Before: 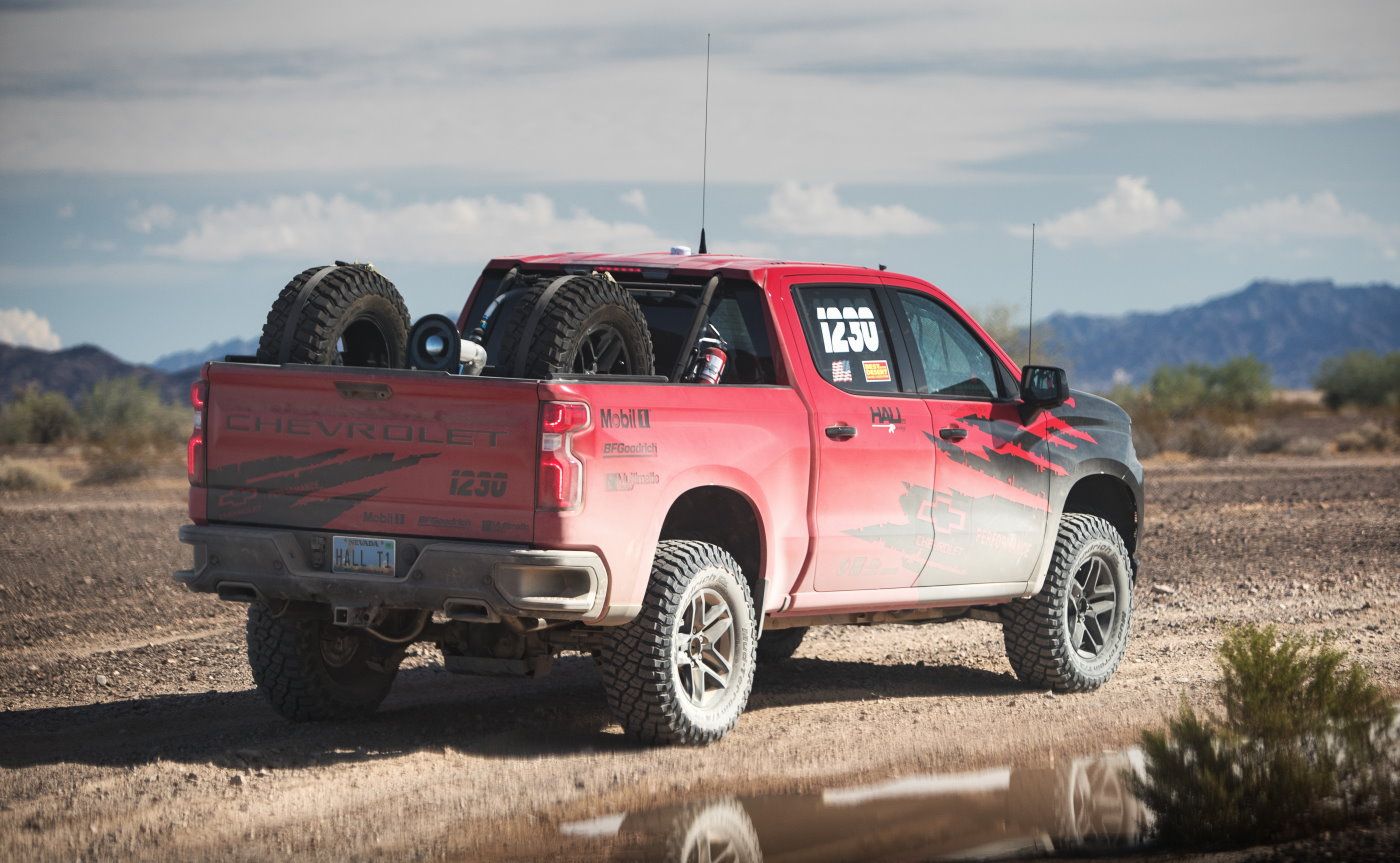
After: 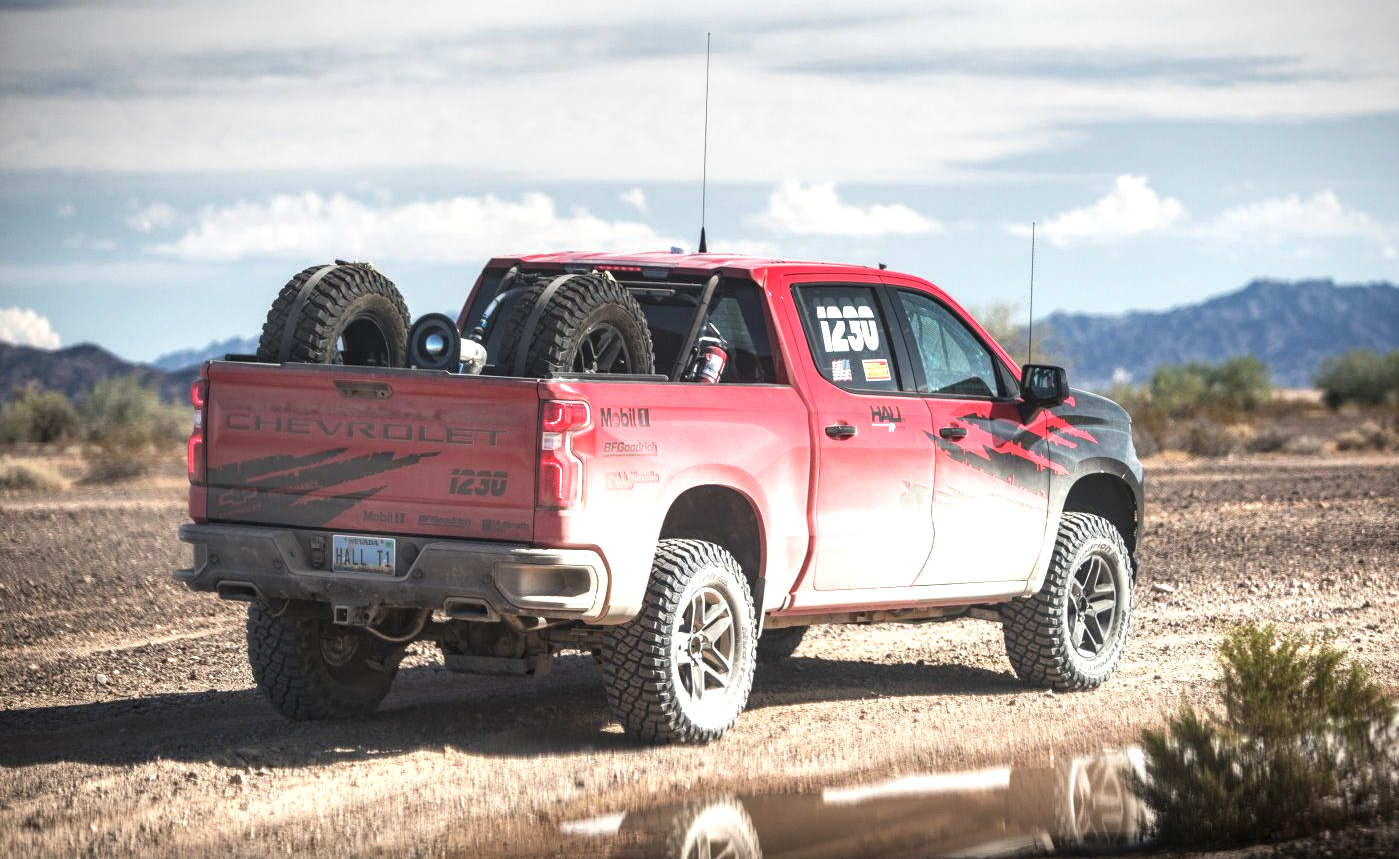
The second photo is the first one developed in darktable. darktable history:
crop: top 0.213%, bottom 0.158%
exposure: black level correction 0, exposure 0.691 EV, compensate highlight preservation false
contrast brightness saturation: saturation -0.06
local contrast: detail 130%
